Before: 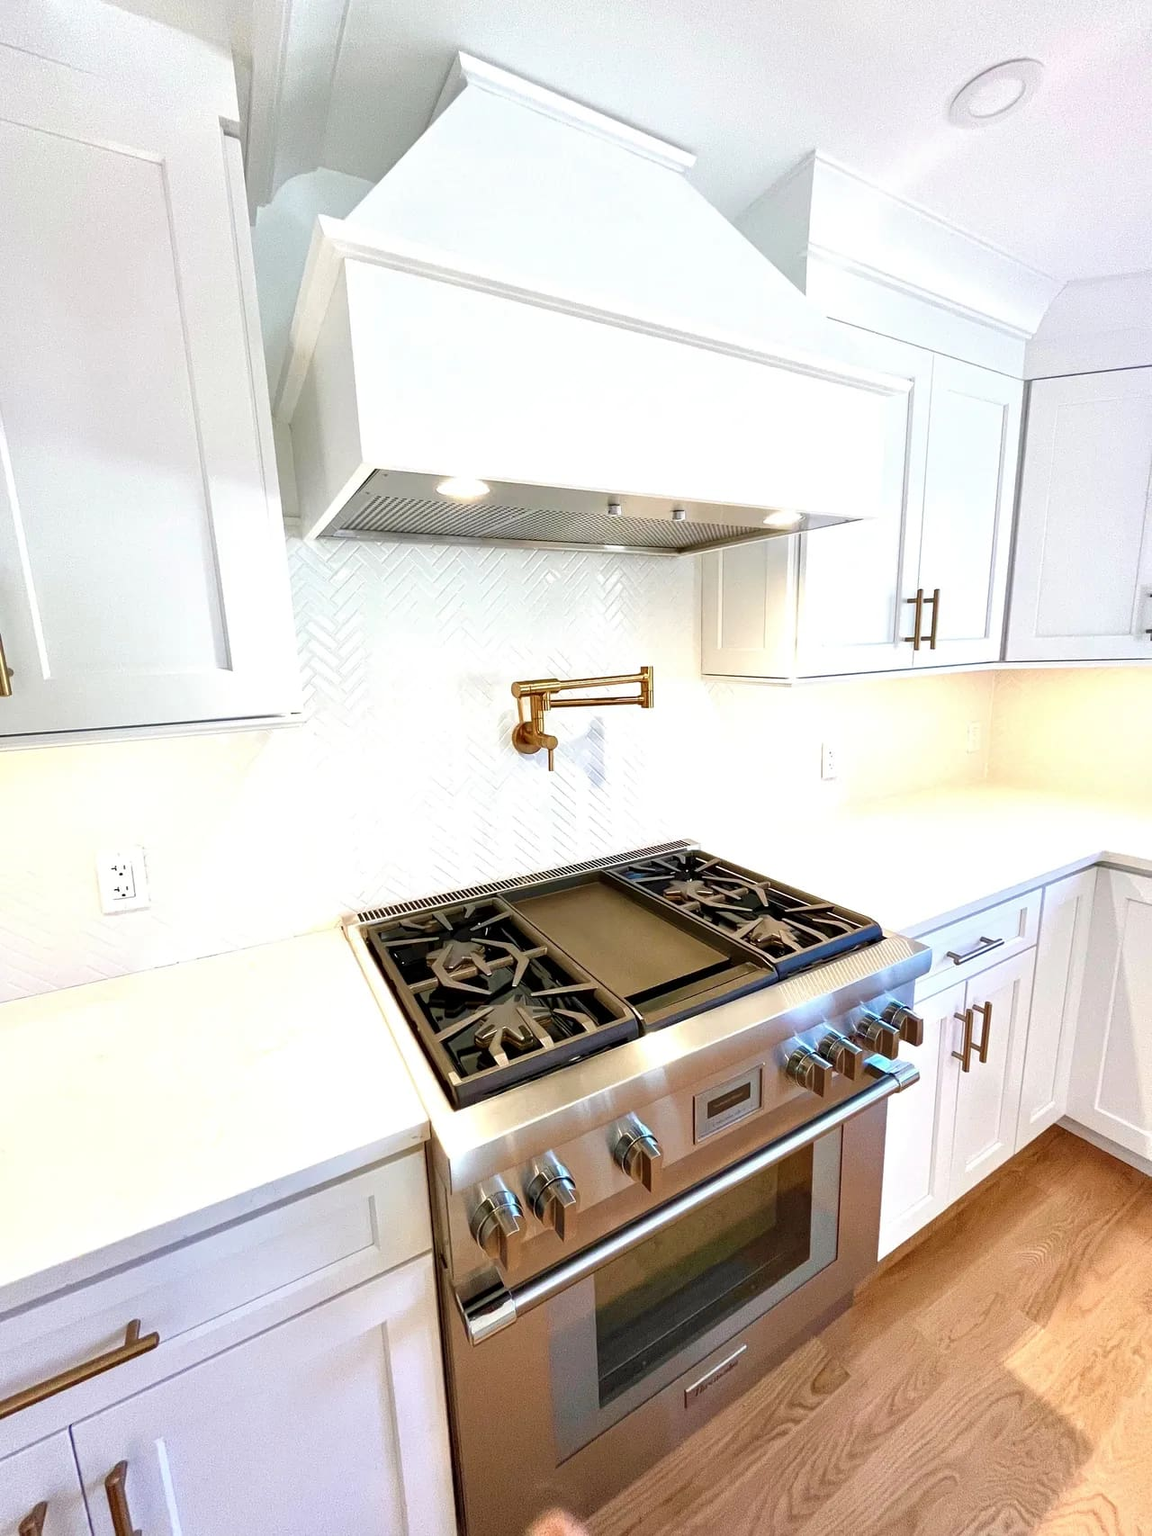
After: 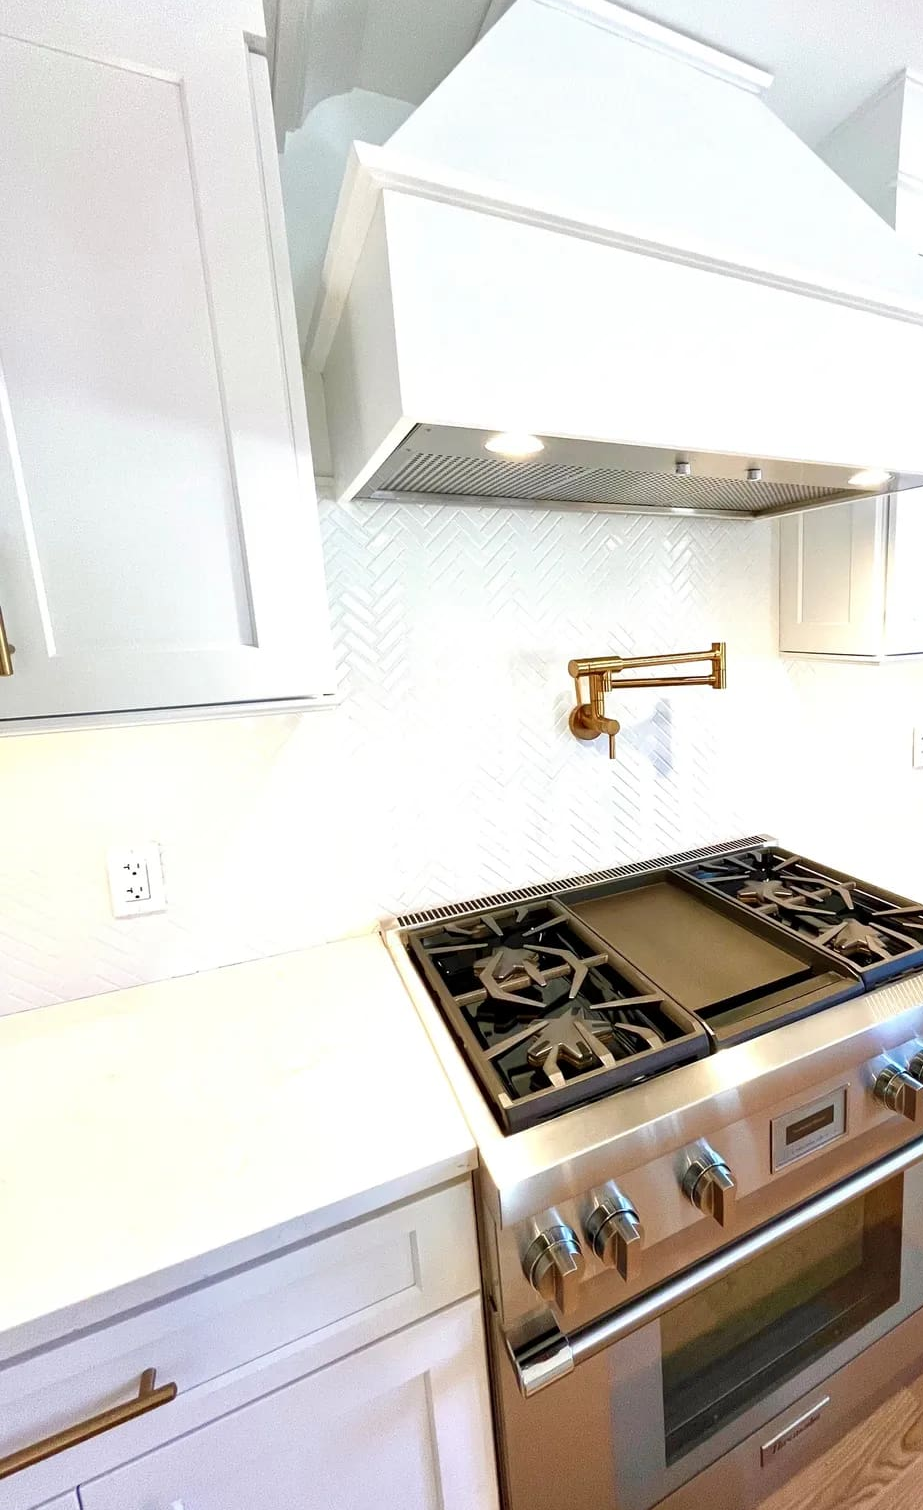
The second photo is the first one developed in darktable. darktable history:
crop: top 5.76%, right 27.838%, bottom 5.728%
